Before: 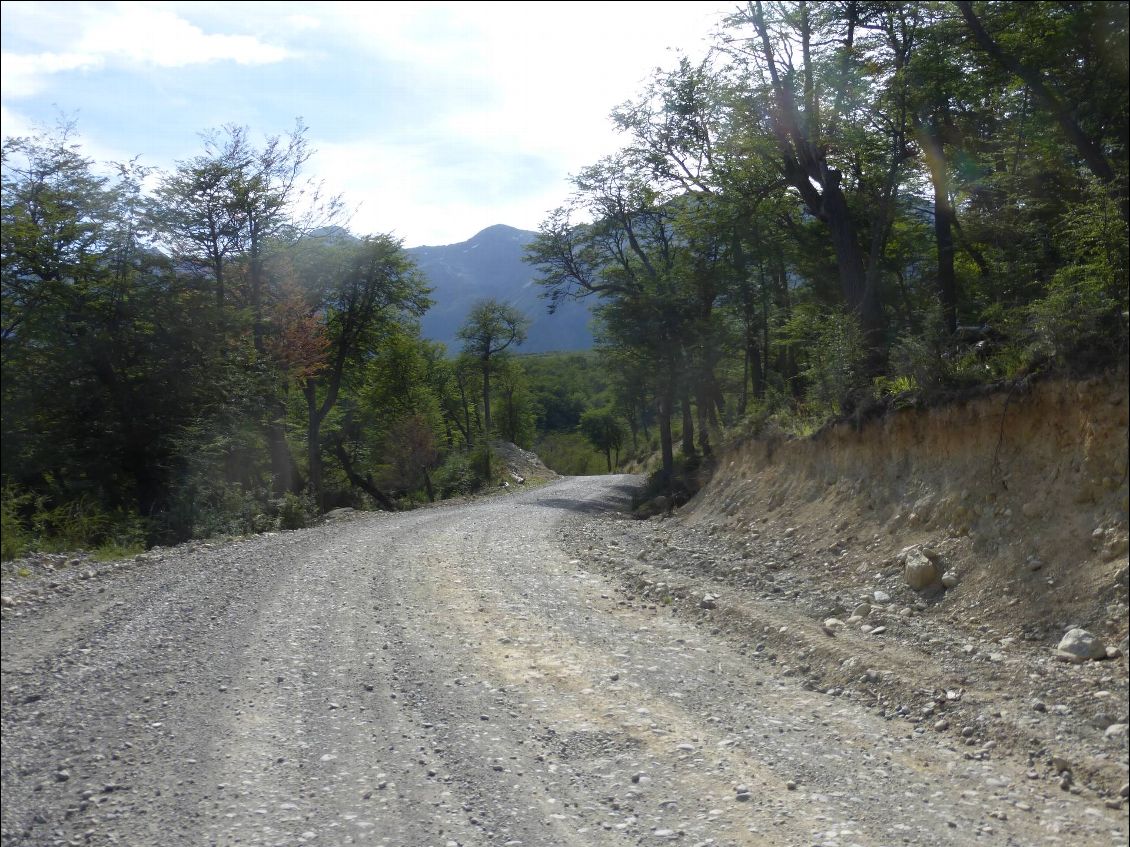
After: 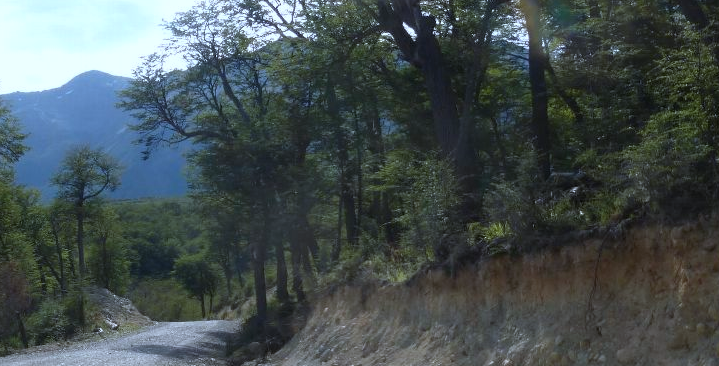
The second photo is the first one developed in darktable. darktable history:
crop: left 36.005%, top 18.293%, right 0.31%, bottom 38.444%
color correction: highlights a* -2.24, highlights b* -18.1
